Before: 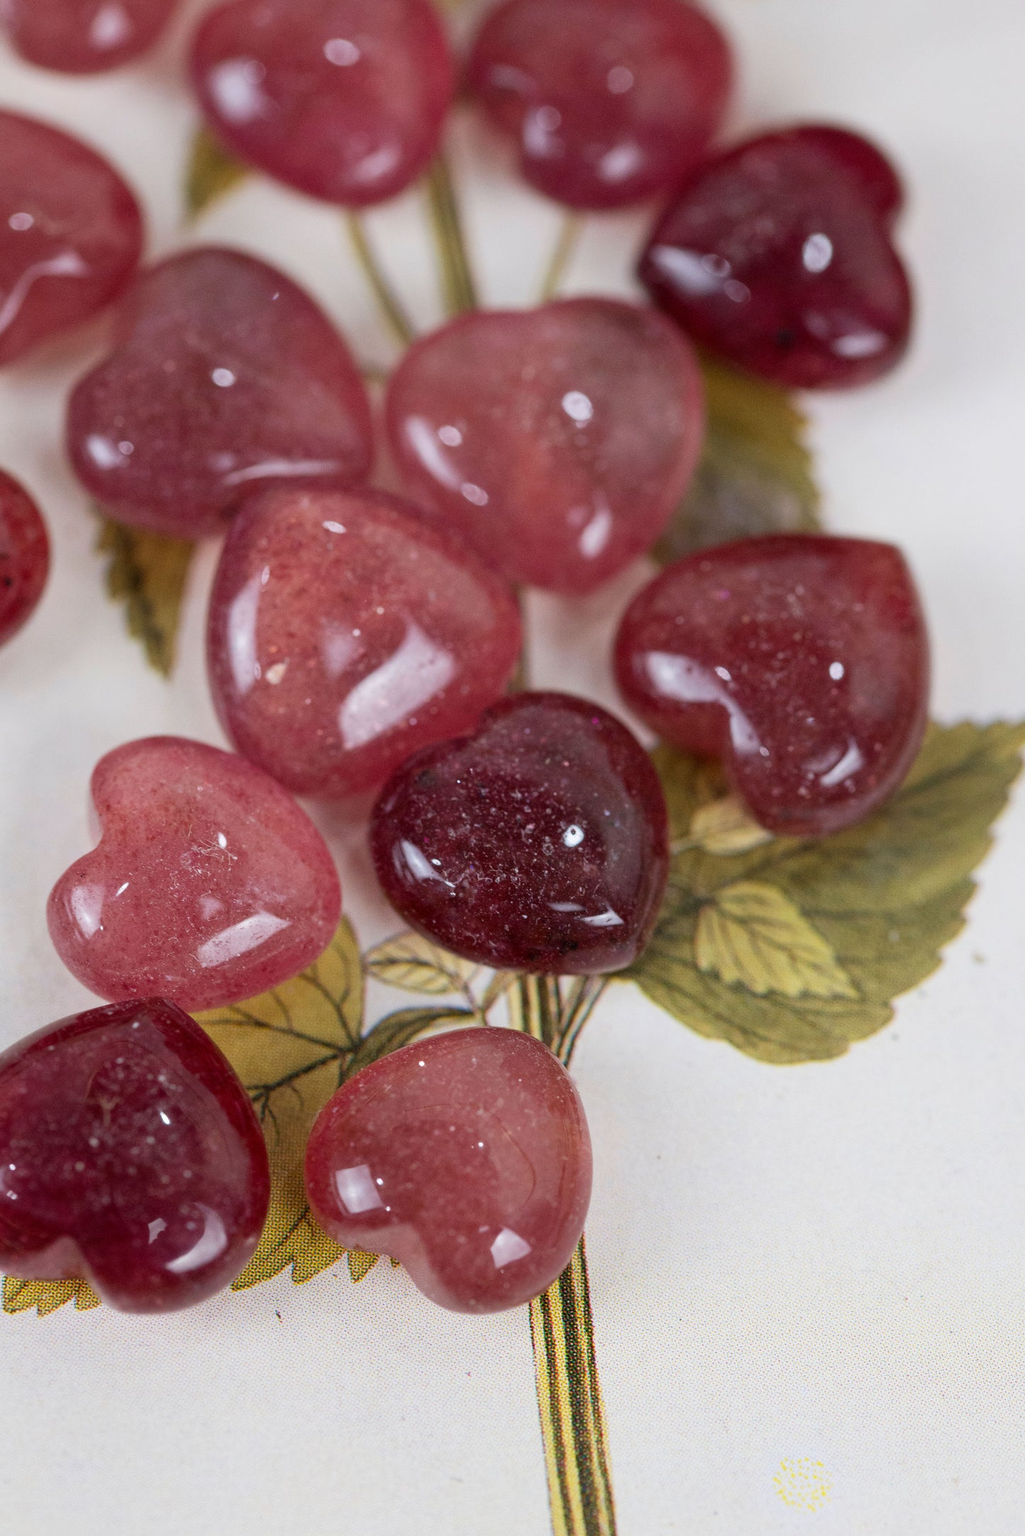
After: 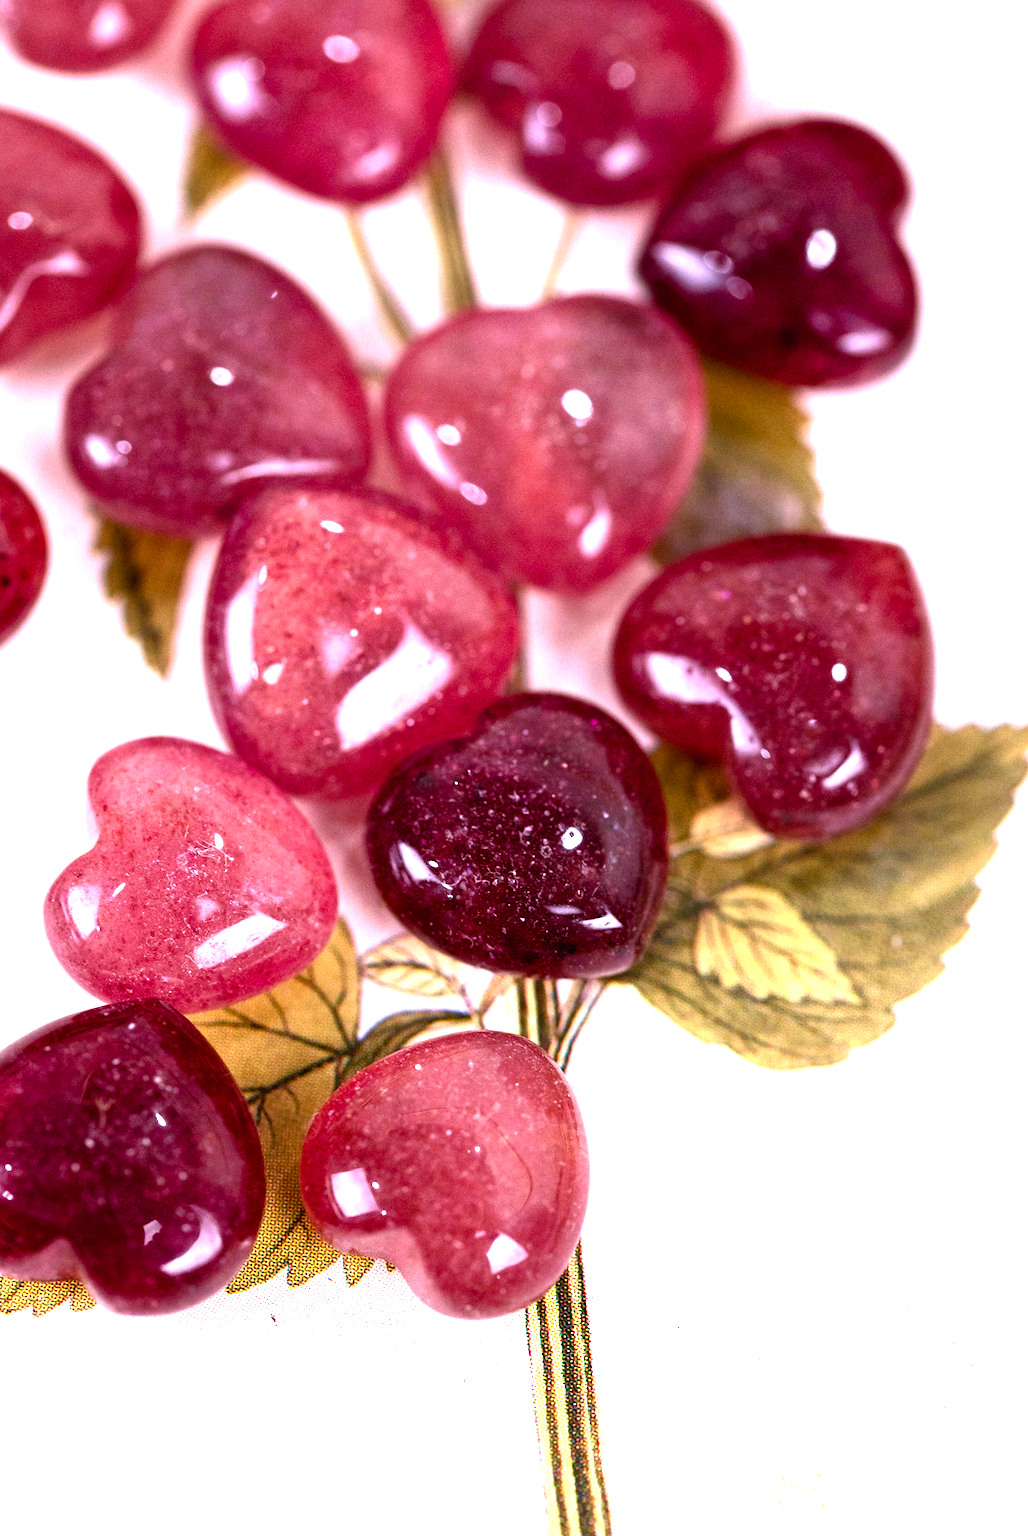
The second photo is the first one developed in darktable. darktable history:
color balance rgb: shadows lift › chroma 1%, shadows lift › hue 28.8°, power › hue 60°, highlights gain › chroma 1%, highlights gain › hue 60°, global offset › luminance 0.25%, perceptual saturation grading › highlights -20%, perceptual saturation grading › shadows 20%, perceptual brilliance grading › highlights 5%, perceptual brilliance grading › shadows -10%, global vibrance 19.67%
white balance: red 1.066, blue 1.119
rotate and perspective: rotation 0.192°, lens shift (horizontal) -0.015, crop left 0.005, crop right 0.996, crop top 0.006, crop bottom 0.99
color balance: lift [0.991, 1, 1, 1], gamma [0.996, 1, 1, 1], input saturation 98.52%, contrast 20.34%, output saturation 103.72%
exposure: black level correction 0, exposure 0.7 EV, compensate exposure bias true, compensate highlight preservation false
